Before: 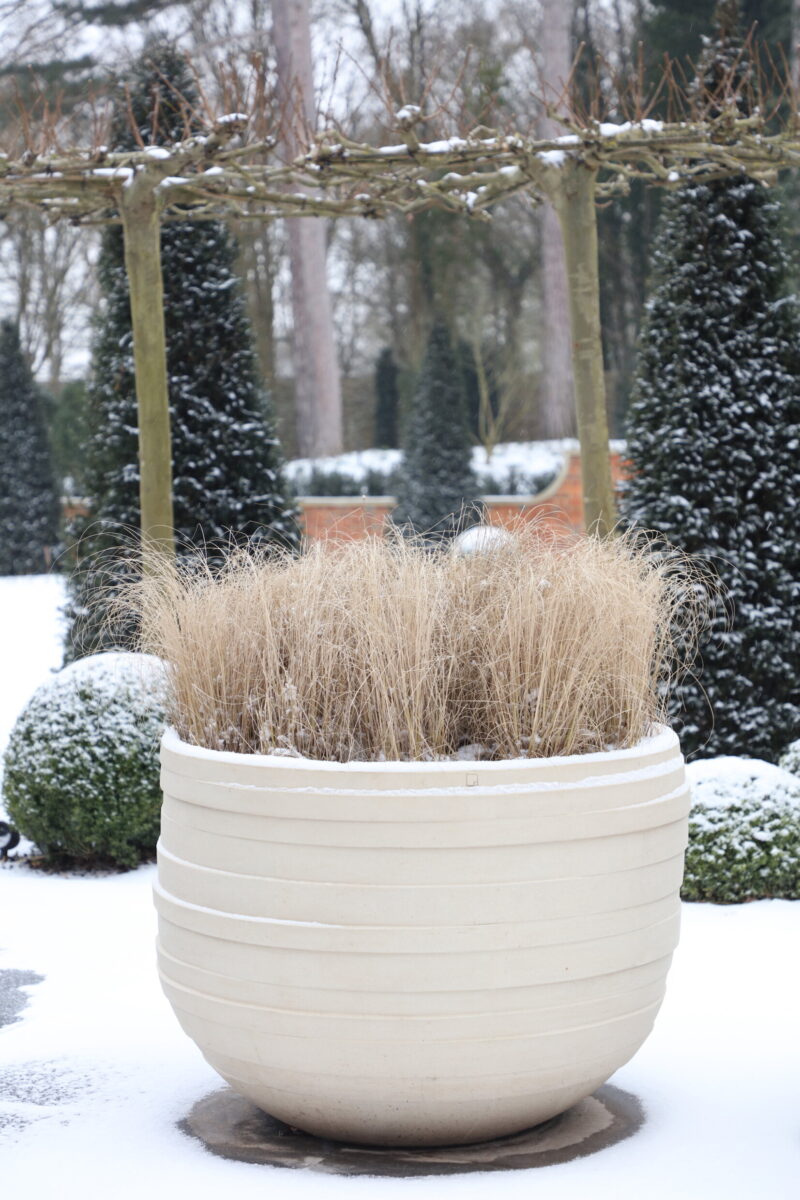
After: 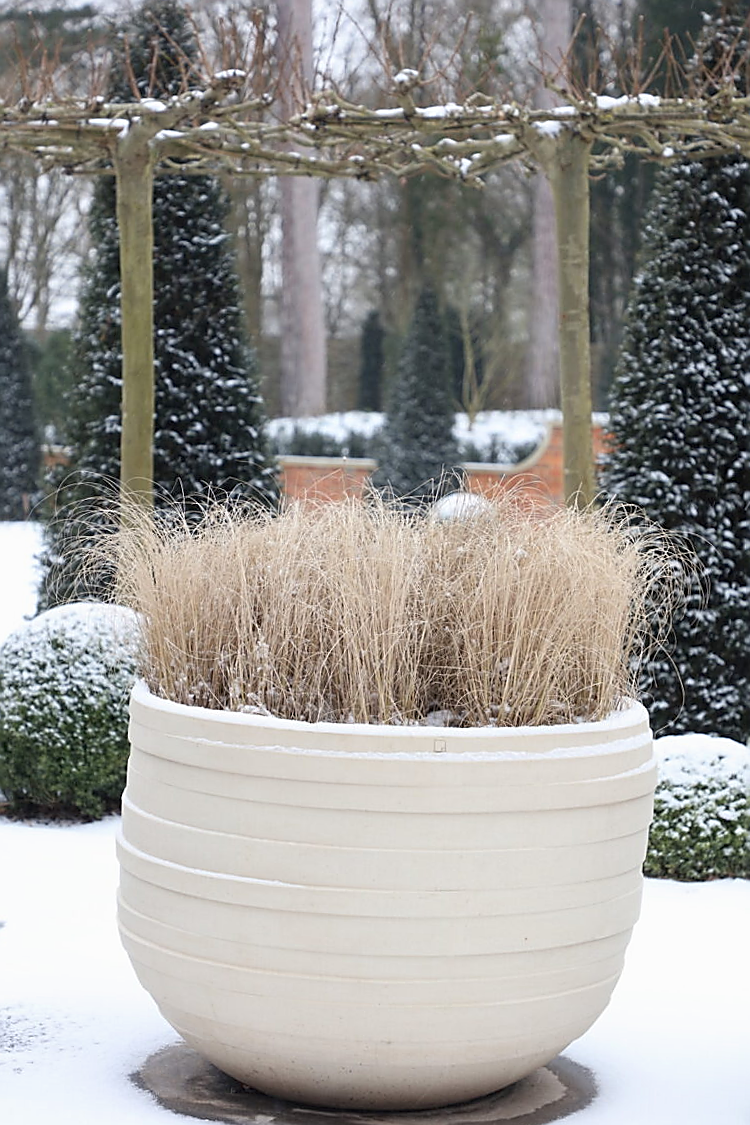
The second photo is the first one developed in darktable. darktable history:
exposure: black level correction 0.001, exposure 0.967 EV, compensate exposure bias true, compensate highlight preservation false
crop and rotate: angle -2.57°
sharpen: radius 1.401, amount 1.246, threshold 0.758
tone equalizer: on, module defaults
